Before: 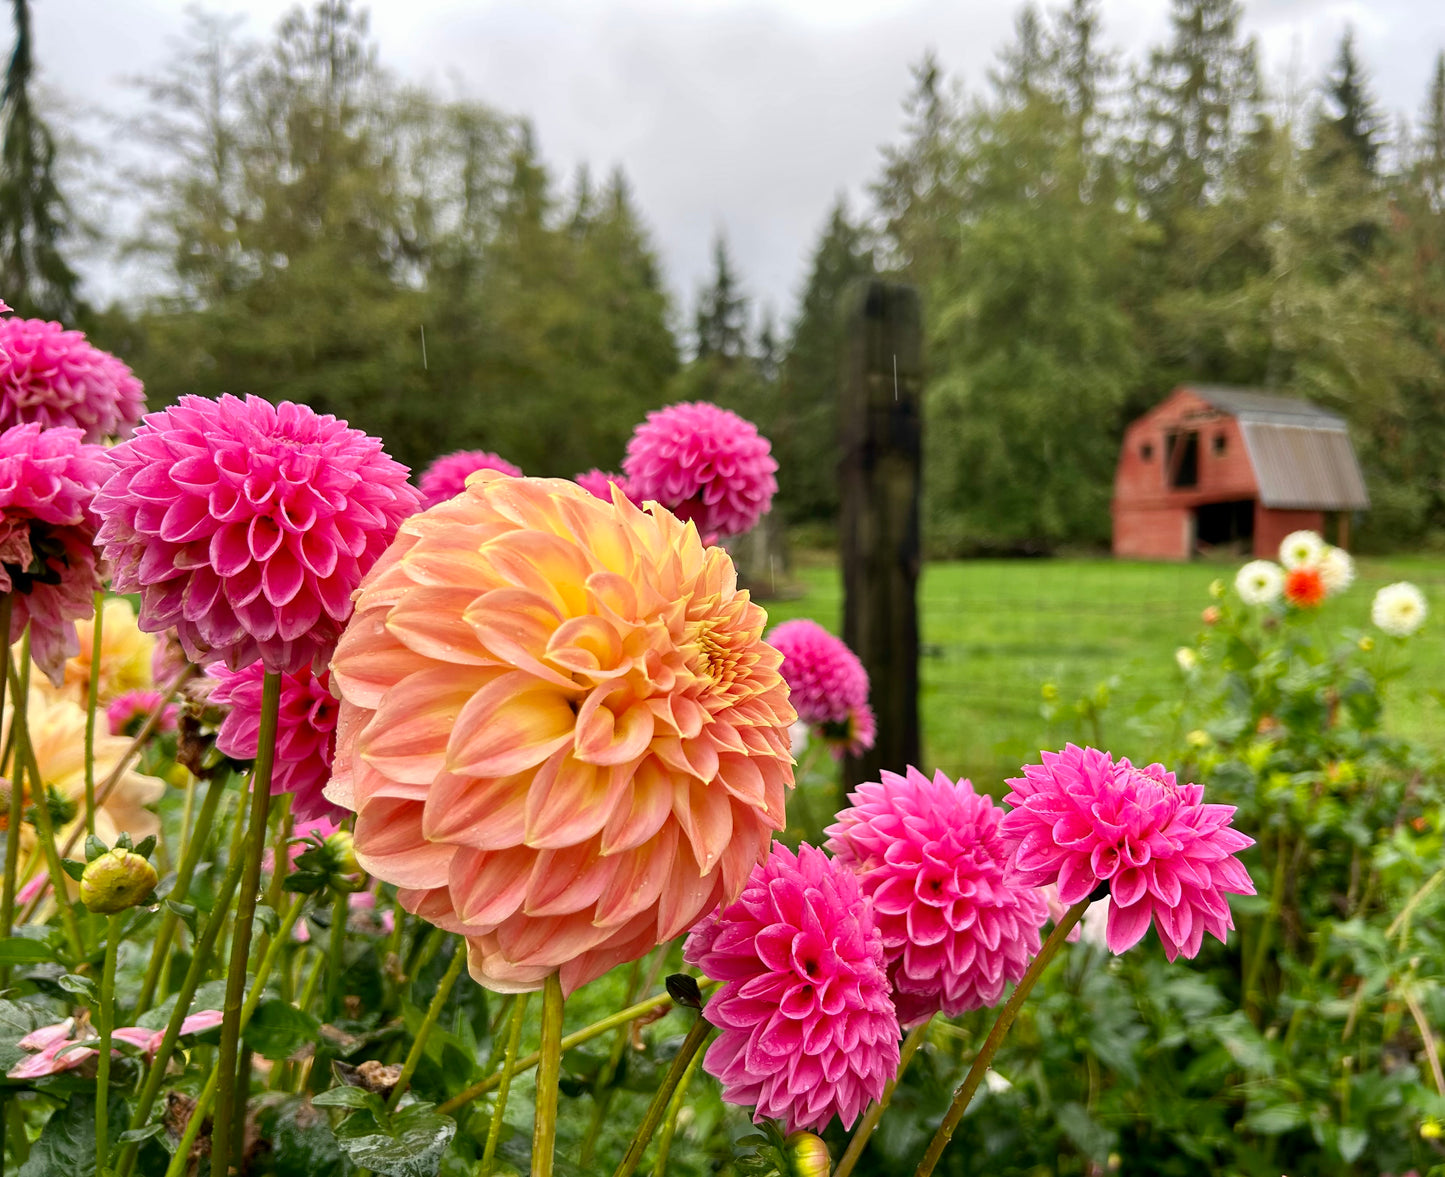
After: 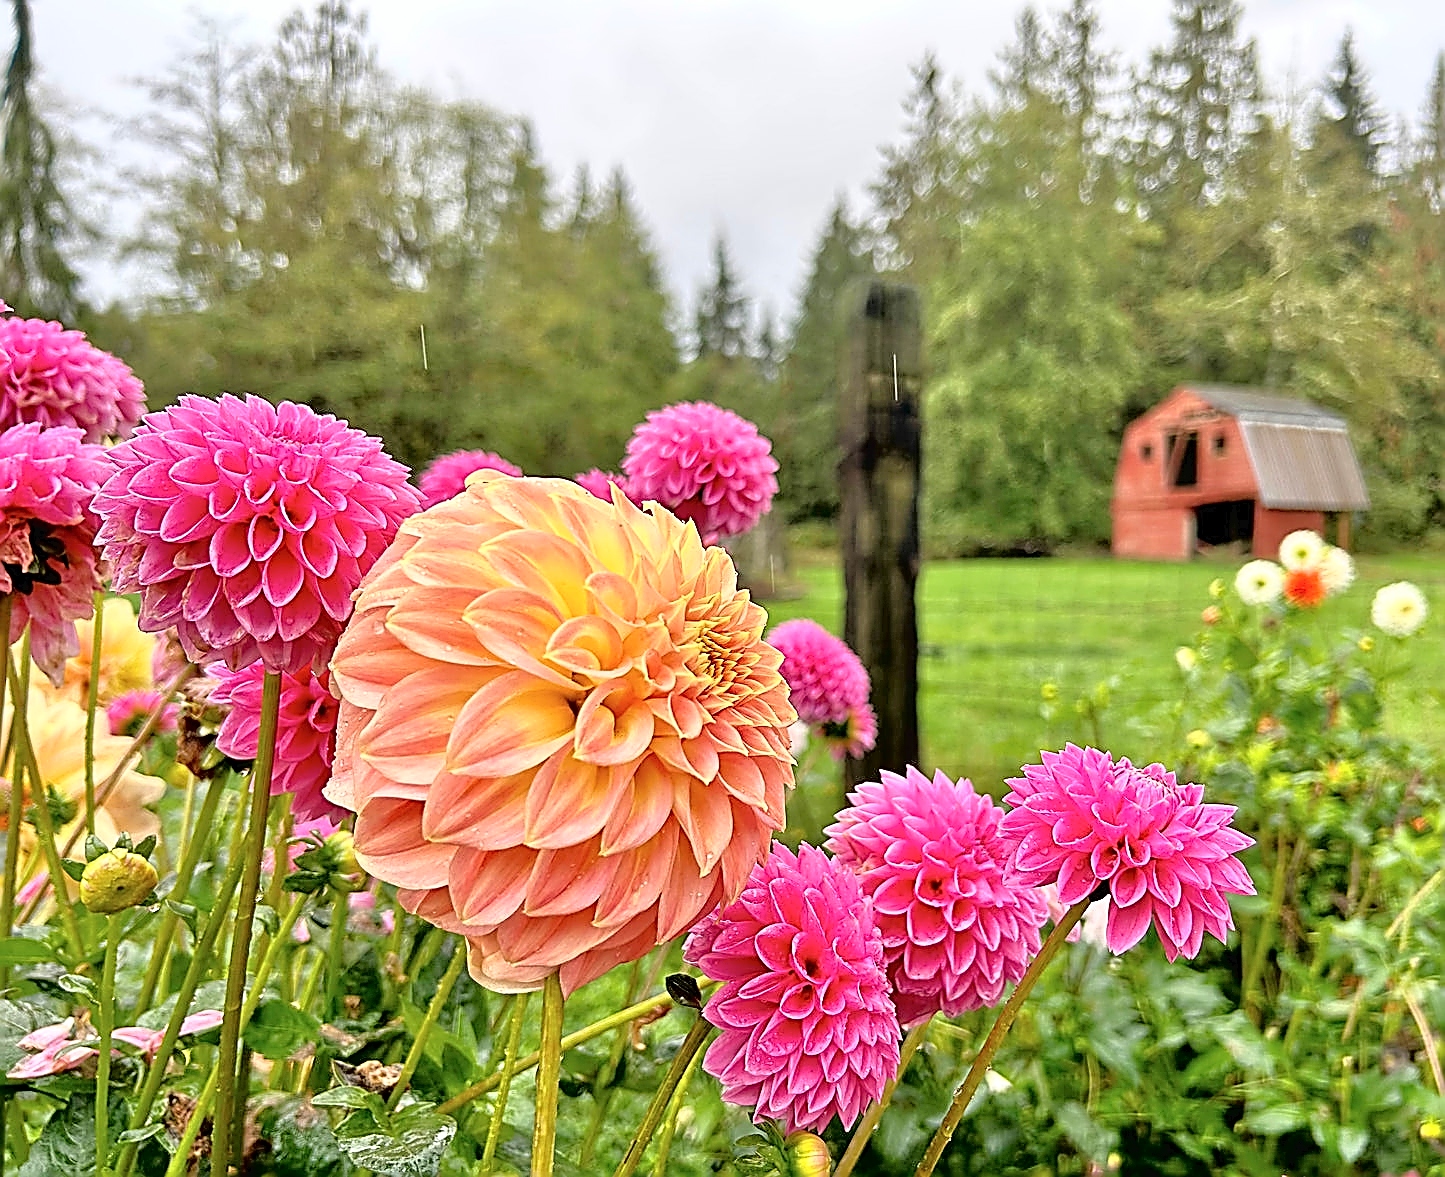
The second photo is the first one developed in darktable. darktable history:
tone equalizer: -7 EV 0.164 EV, -6 EV 0.61 EV, -5 EV 1.12 EV, -4 EV 1.33 EV, -3 EV 1.14 EV, -2 EV 0.6 EV, -1 EV 0.158 EV
sharpen: amount 1.984
tone curve: curves: ch0 [(0, 0) (0.003, 0.022) (0.011, 0.025) (0.025, 0.025) (0.044, 0.029) (0.069, 0.042) (0.1, 0.068) (0.136, 0.118) (0.177, 0.176) (0.224, 0.233) (0.277, 0.299) (0.335, 0.371) (0.399, 0.448) (0.468, 0.526) (0.543, 0.605) (0.623, 0.684) (0.709, 0.775) (0.801, 0.869) (0.898, 0.957) (1, 1)], color space Lab, independent channels, preserve colors none
